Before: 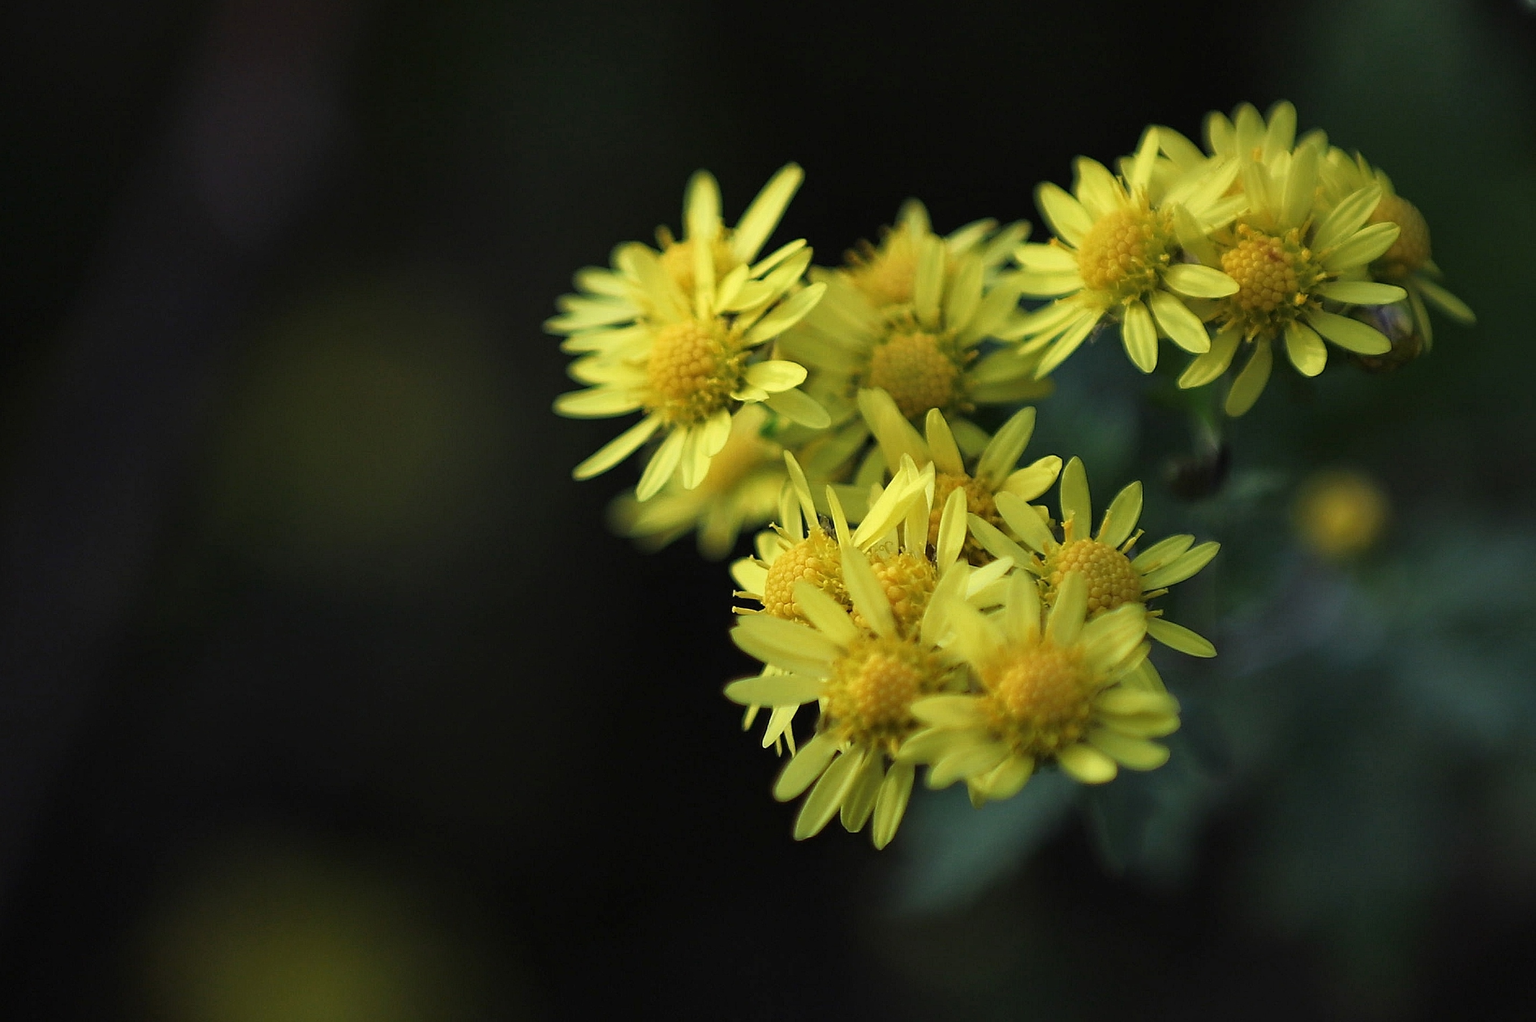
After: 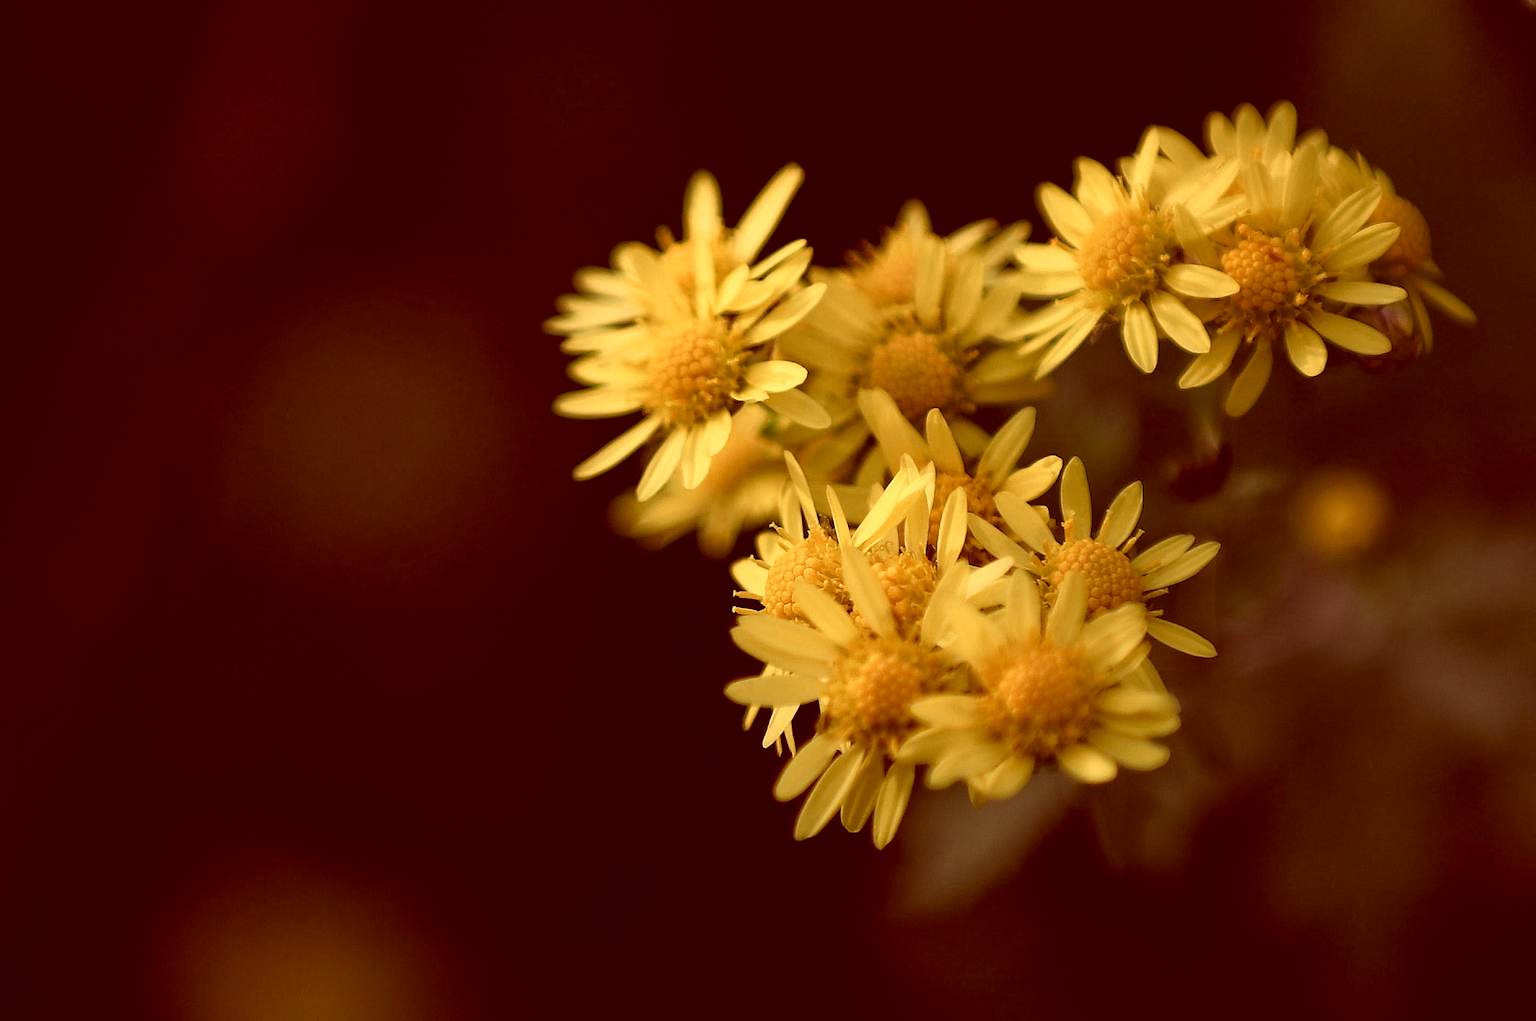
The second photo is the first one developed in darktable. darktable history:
white balance: red 1.127, blue 0.943
color correction: highlights a* 9.03, highlights b* 8.71, shadows a* 40, shadows b* 40, saturation 0.8
